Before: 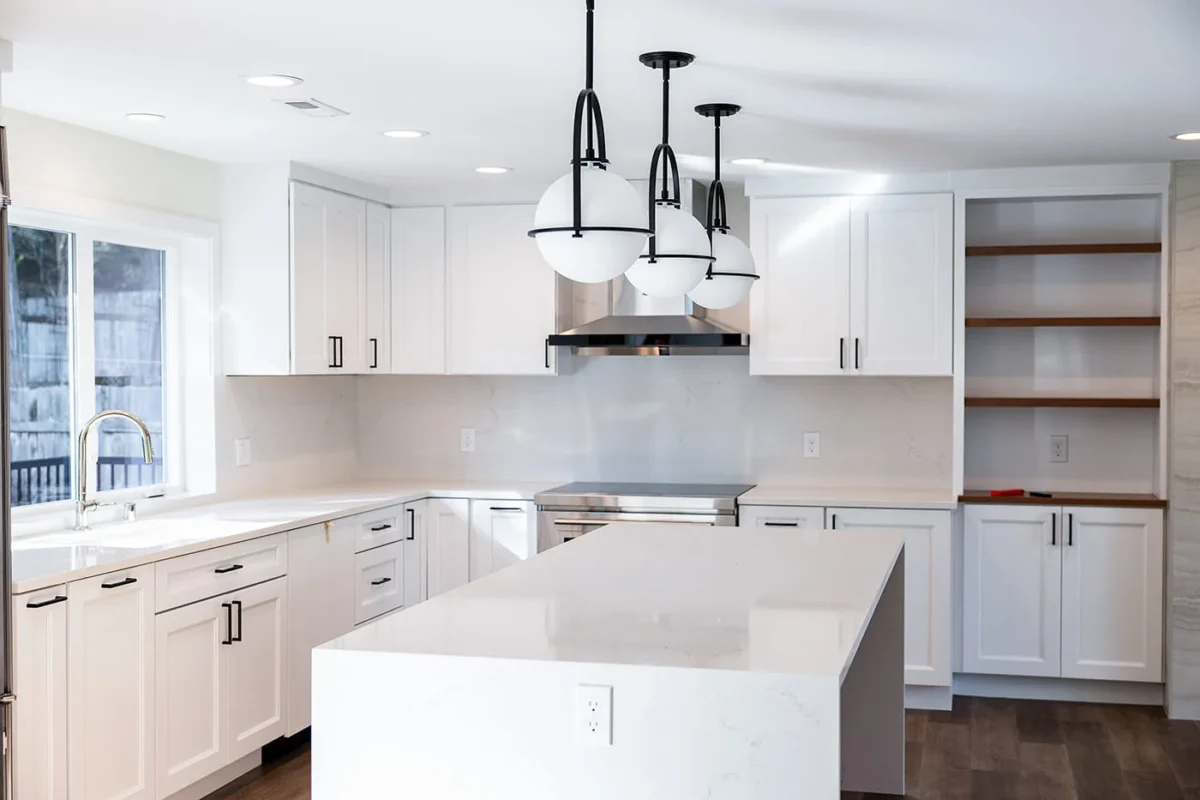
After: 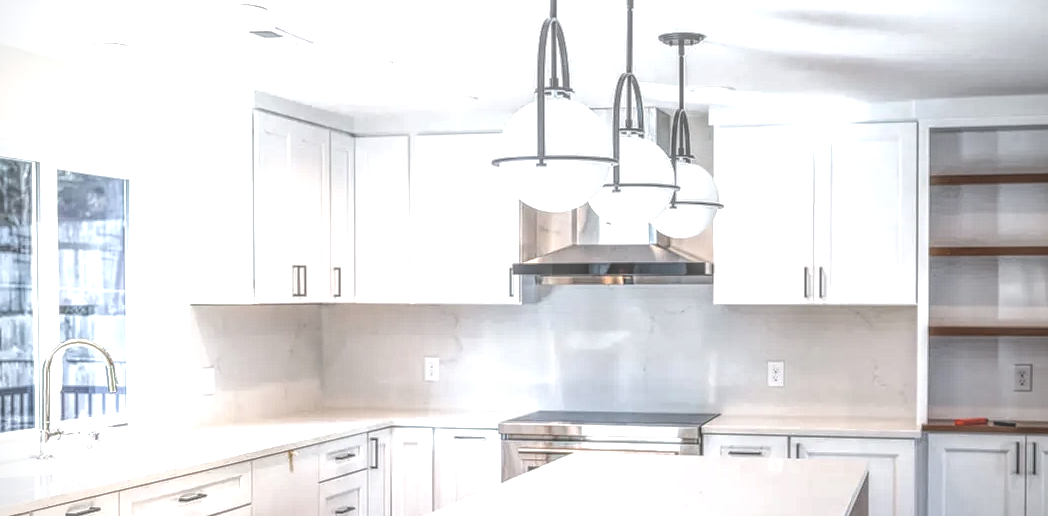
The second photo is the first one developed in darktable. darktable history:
tone equalizer: -8 EV -0.75 EV, -7 EV -0.7 EV, -6 EV -0.6 EV, -5 EV -0.4 EV, -3 EV 0.4 EV, -2 EV 0.6 EV, -1 EV 0.7 EV, +0 EV 0.75 EV, edges refinement/feathering 500, mask exposure compensation -1.57 EV, preserve details no
crop: left 3.015%, top 8.969%, right 9.647%, bottom 26.457%
vignetting: unbound false
local contrast: highlights 0%, shadows 0%, detail 200%, midtone range 0.25
contrast brightness saturation: saturation -0.05
